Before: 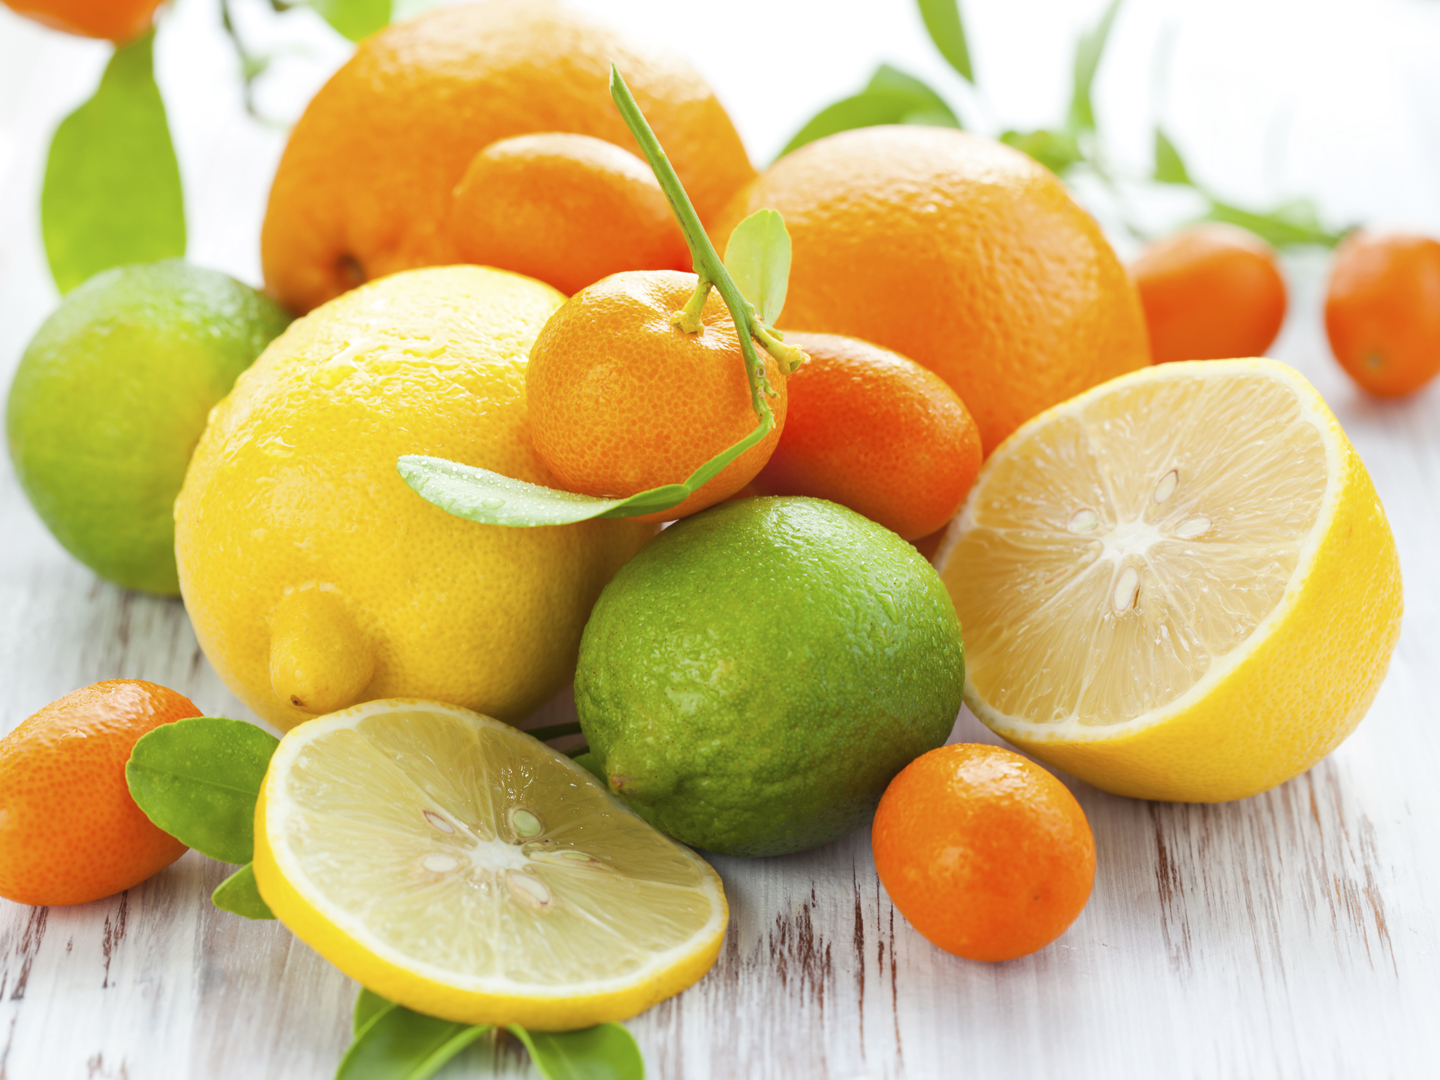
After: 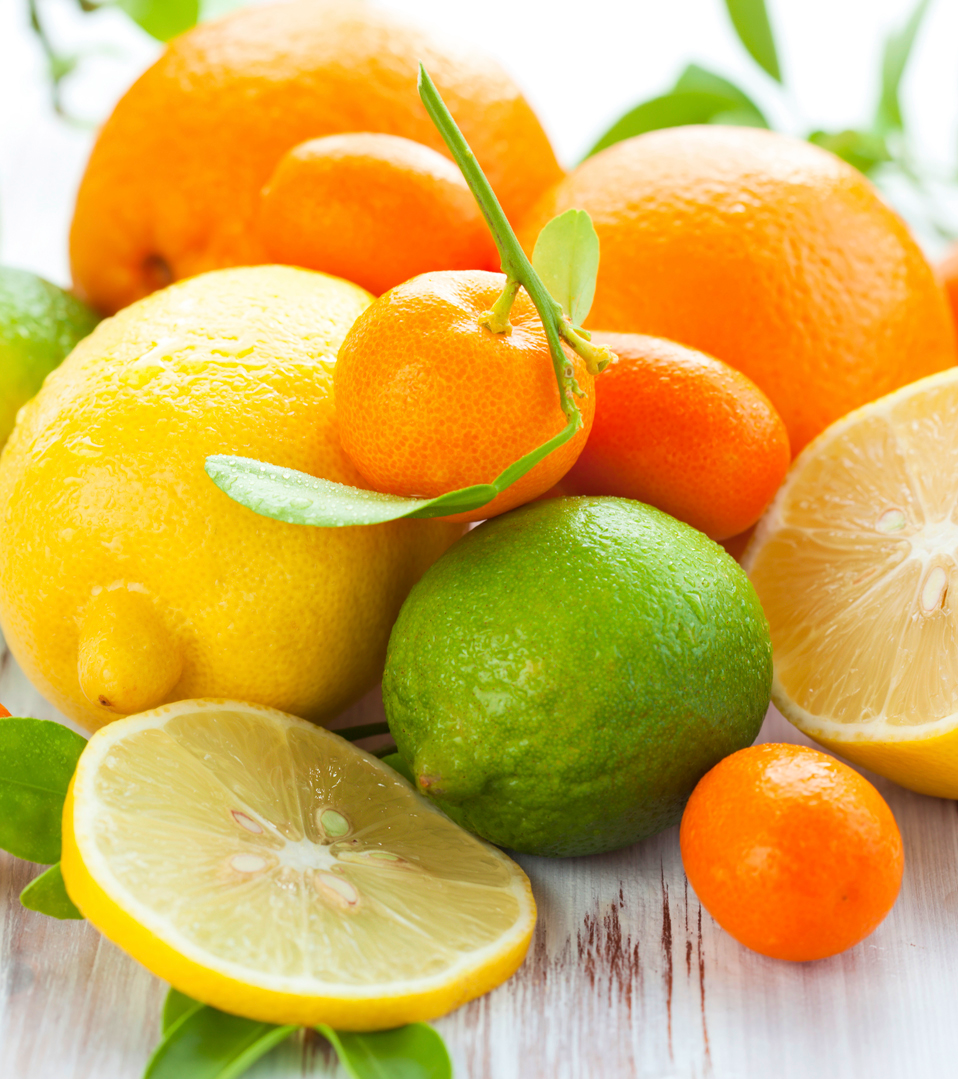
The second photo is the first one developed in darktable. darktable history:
crop and rotate: left 13.369%, right 20.047%
velvia: on, module defaults
